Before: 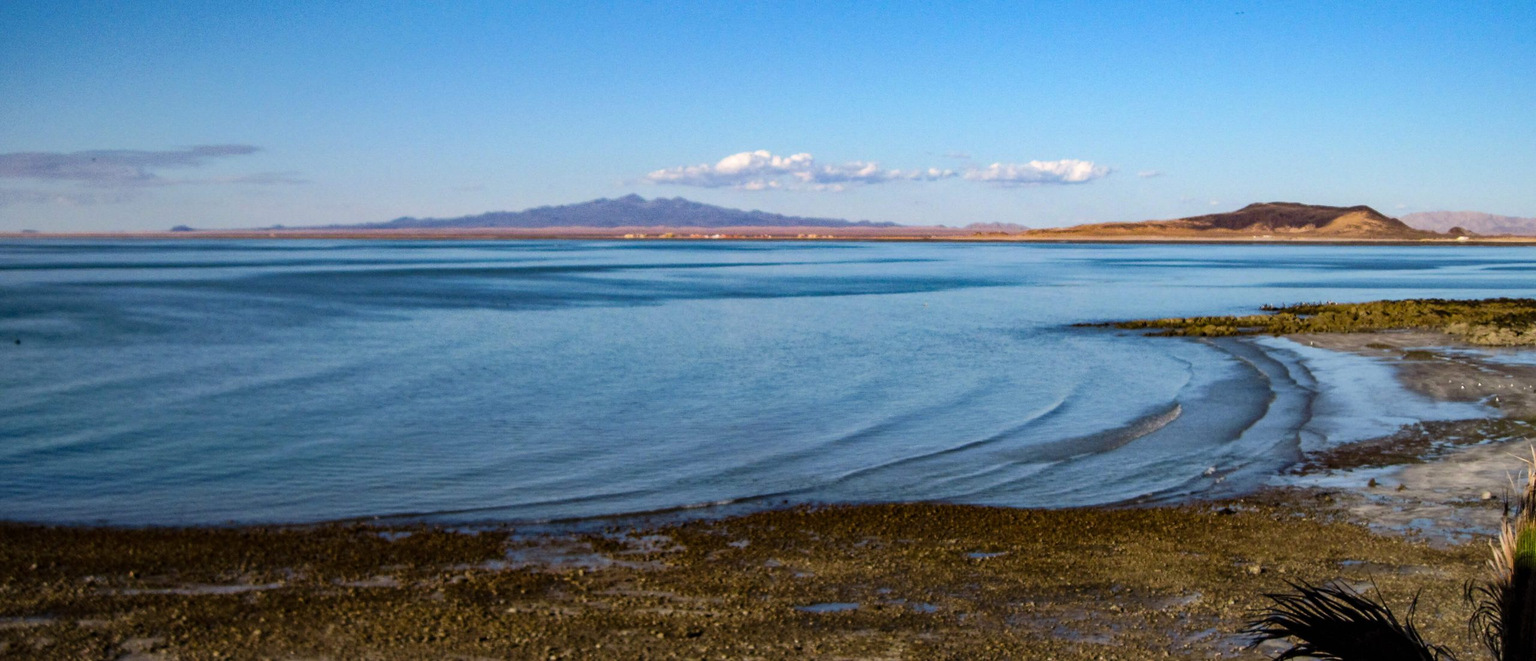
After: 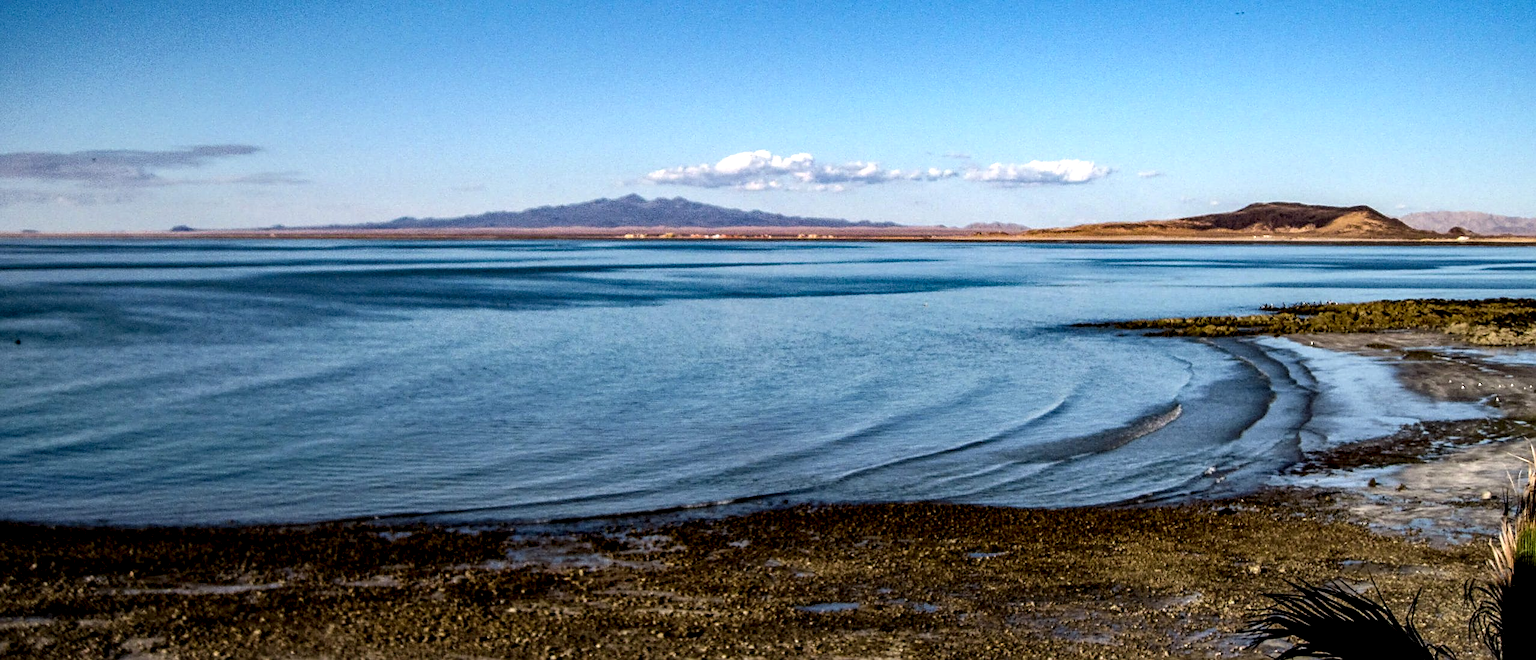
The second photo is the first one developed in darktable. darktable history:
sharpen: on, module defaults
local contrast: highlights 65%, shadows 54%, detail 169%, midtone range 0.514
